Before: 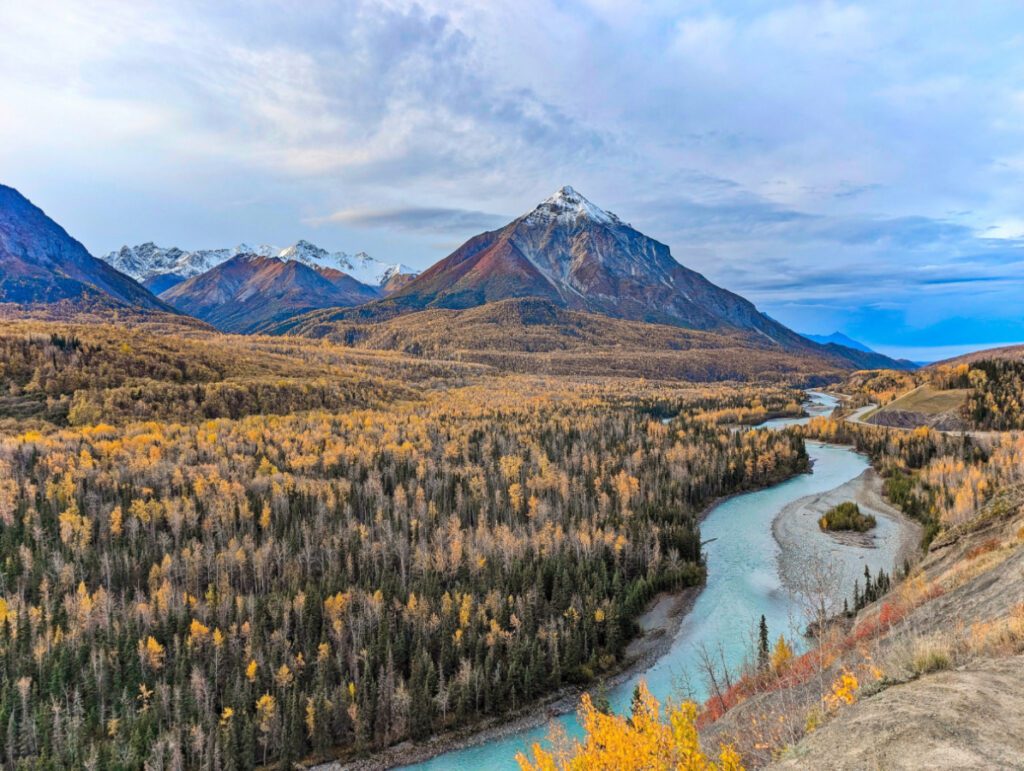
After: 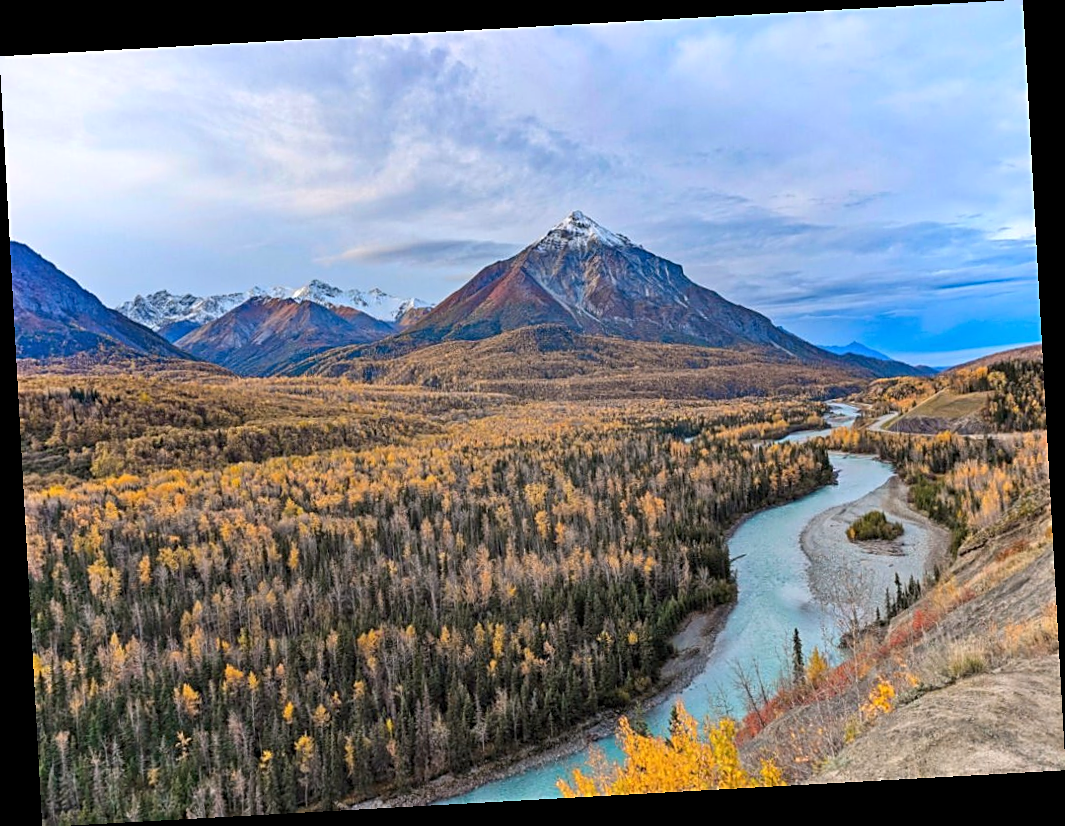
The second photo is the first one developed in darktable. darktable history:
rotate and perspective: rotation -3.18°, automatic cropping off
sharpen: on, module defaults
white balance: red 1.009, blue 1.027
